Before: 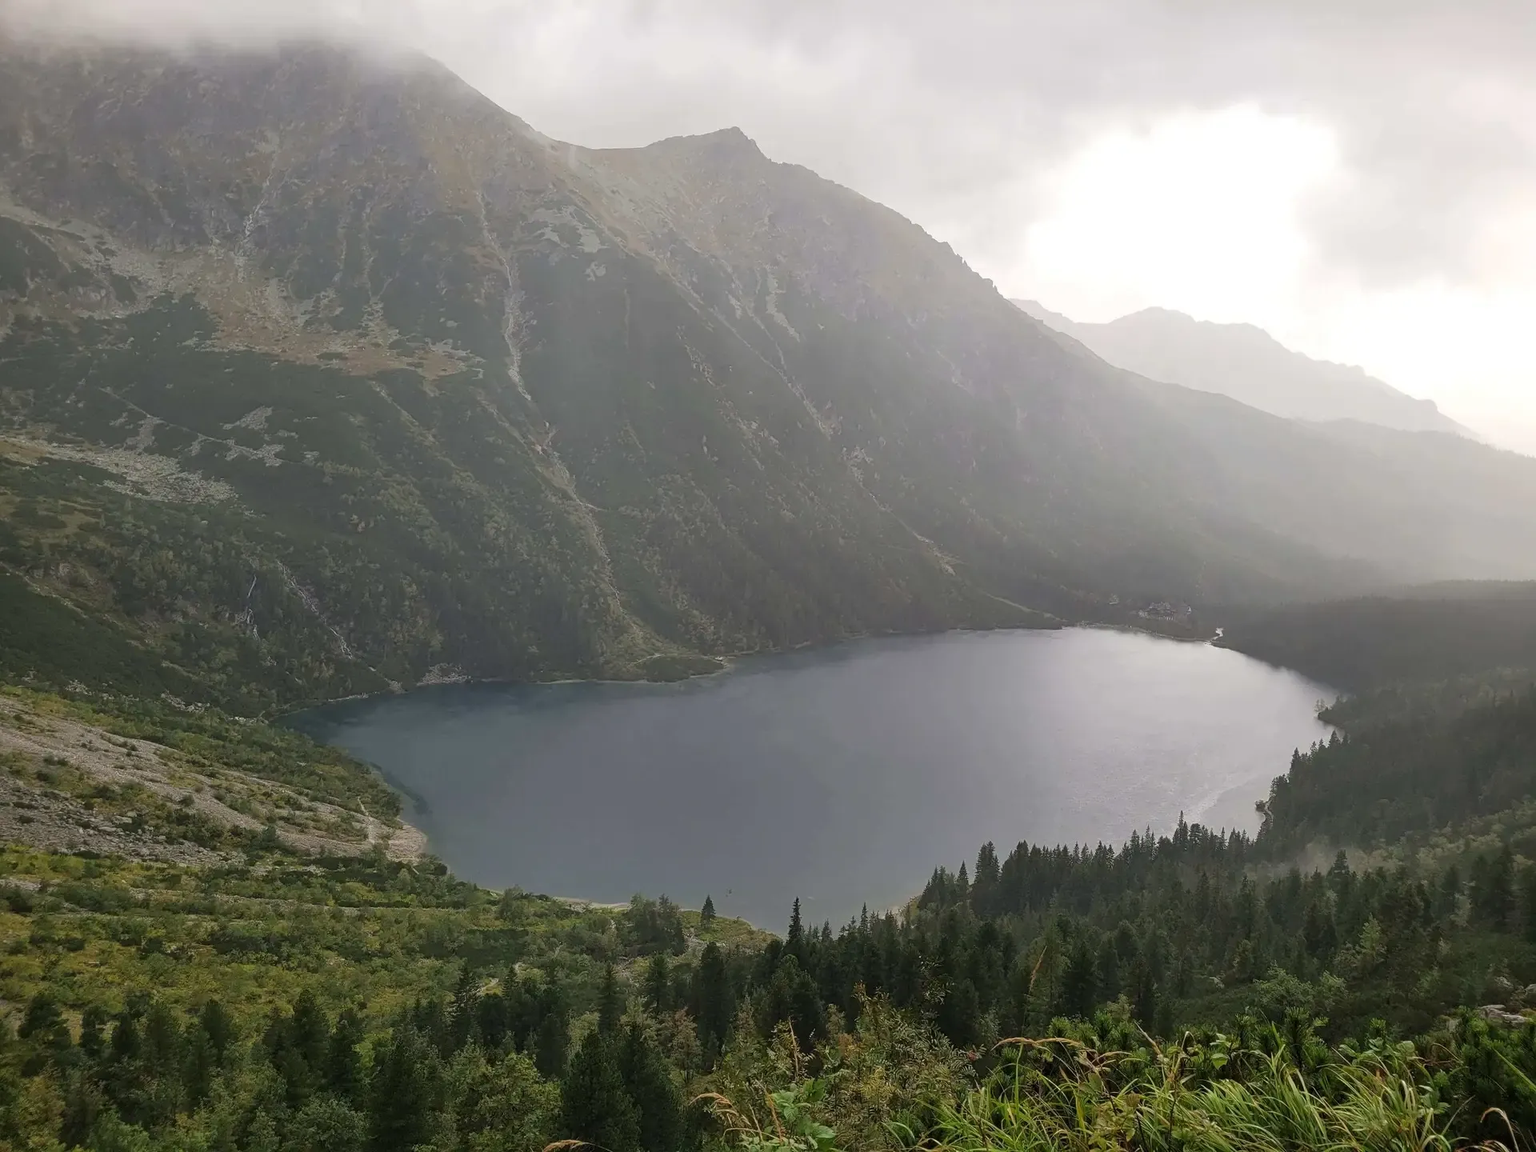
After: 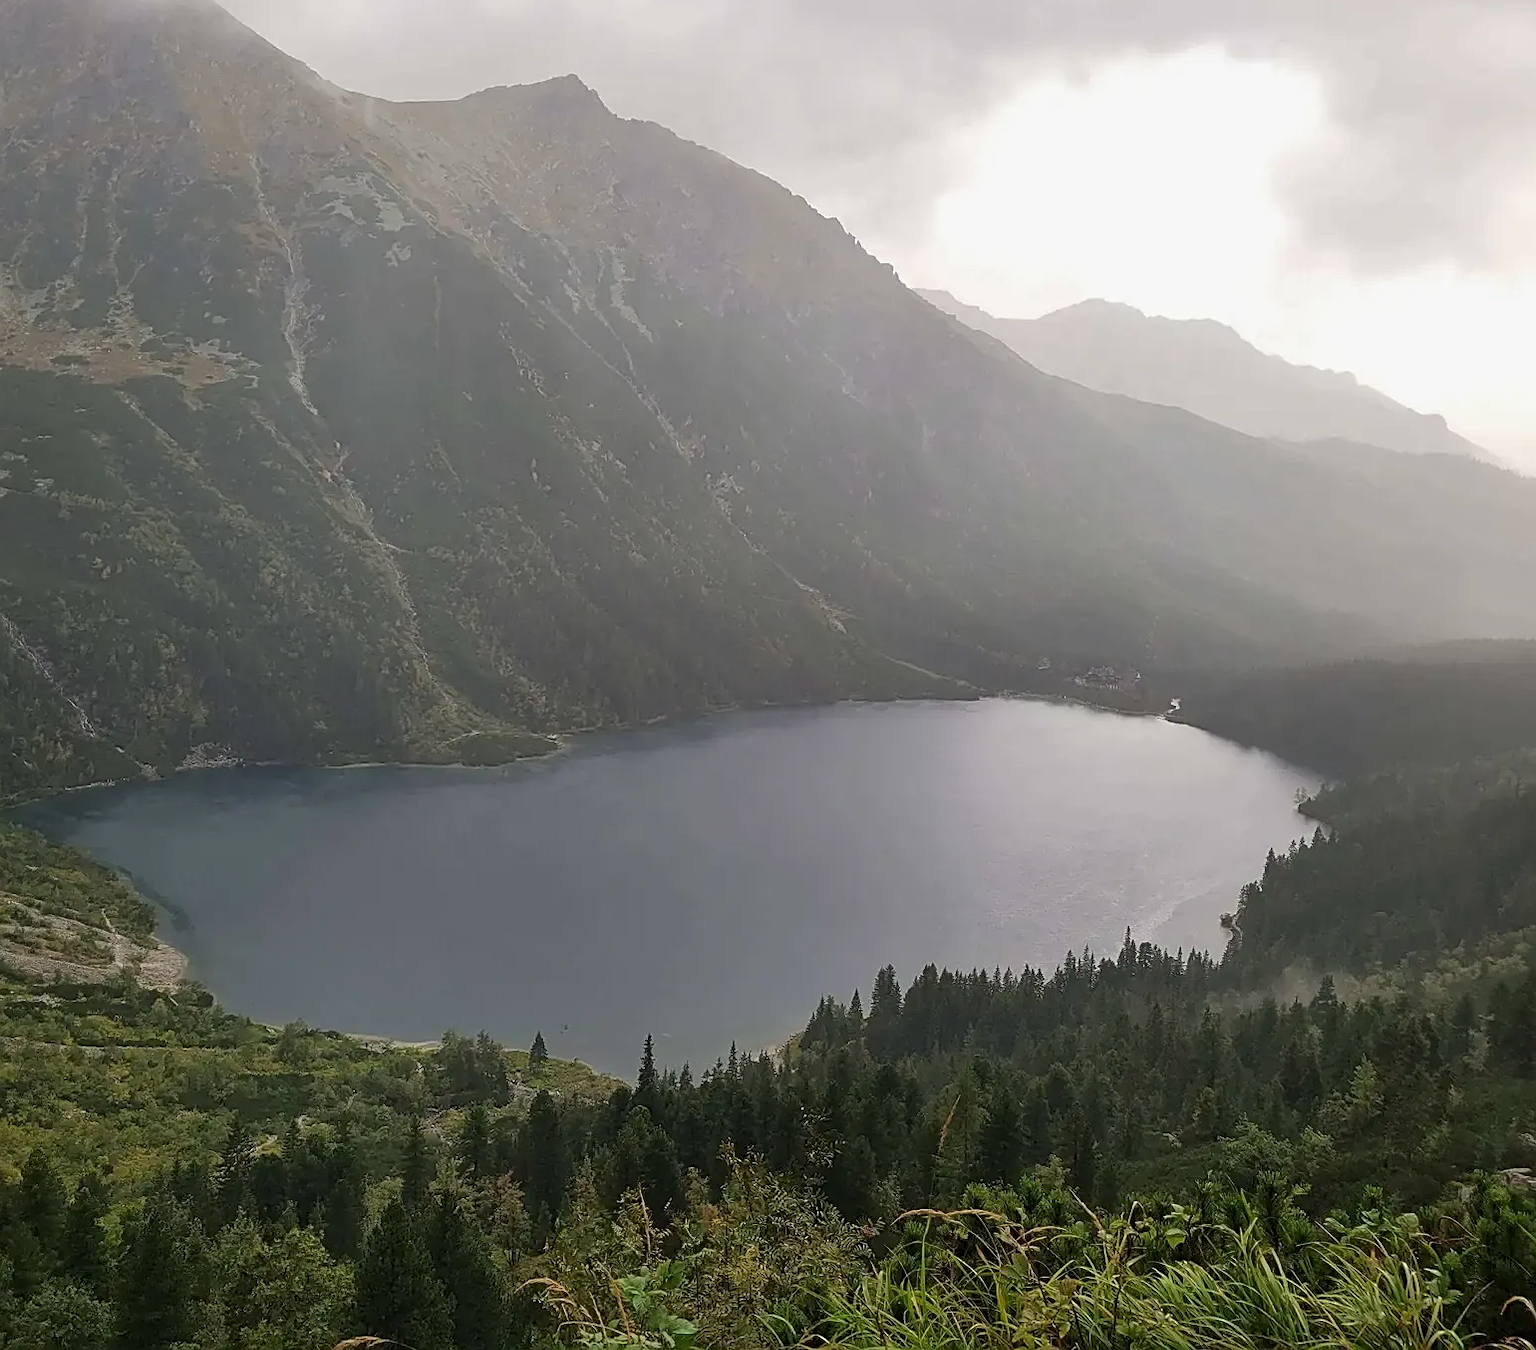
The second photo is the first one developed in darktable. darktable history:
crop and rotate: left 18.009%, top 5.857%, right 1.703%
shadows and highlights: shadows -20.39, white point adjustment -2.02, highlights -34.98
sharpen: amount 0.498
